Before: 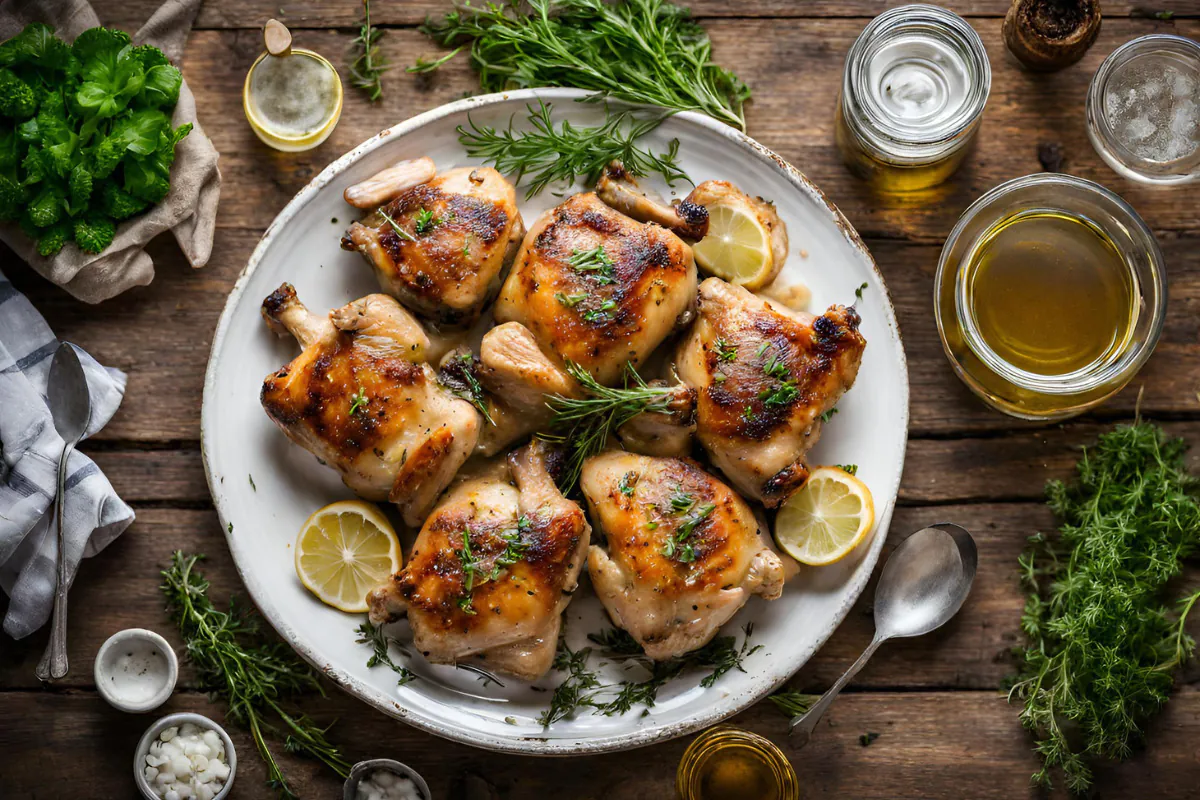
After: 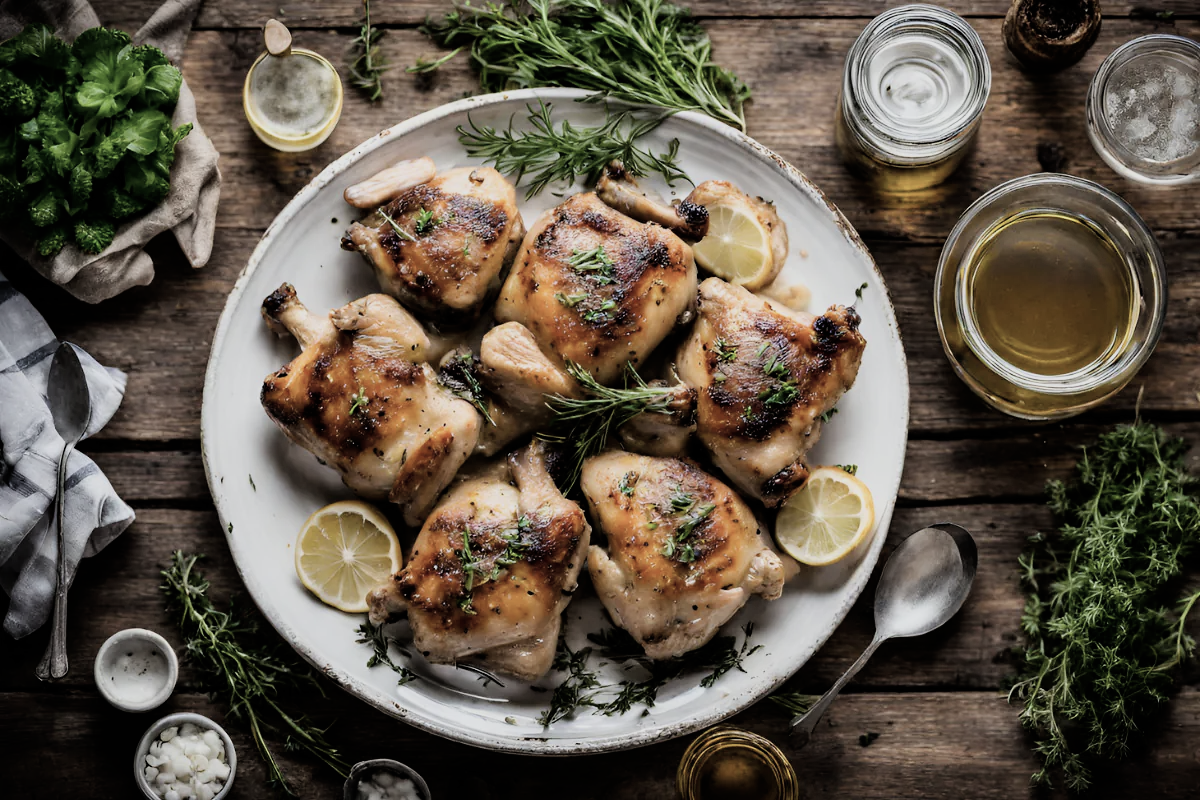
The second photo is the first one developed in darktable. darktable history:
contrast brightness saturation: contrast 0.1, saturation -0.36
filmic rgb: black relative exposure -7.75 EV, white relative exposure 4.4 EV, threshold 3 EV, hardness 3.76, latitude 50%, contrast 1.1, color science v5 (2021), contrast in shadows safe, contrast in highlights safe, enable highlight reconstruction true
